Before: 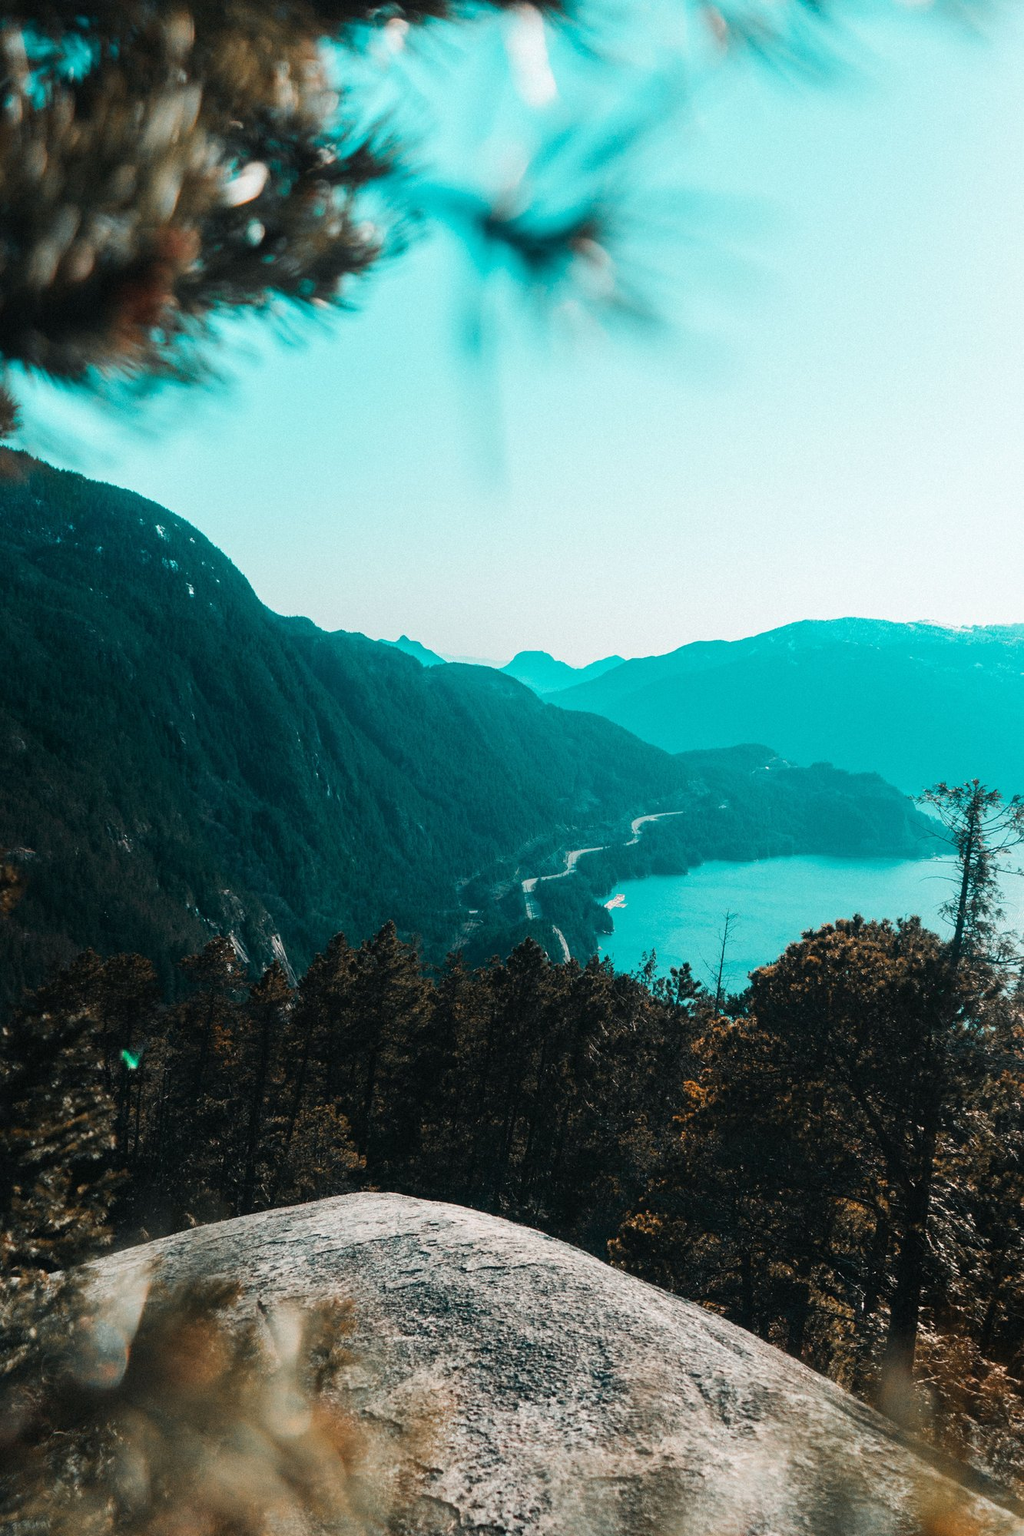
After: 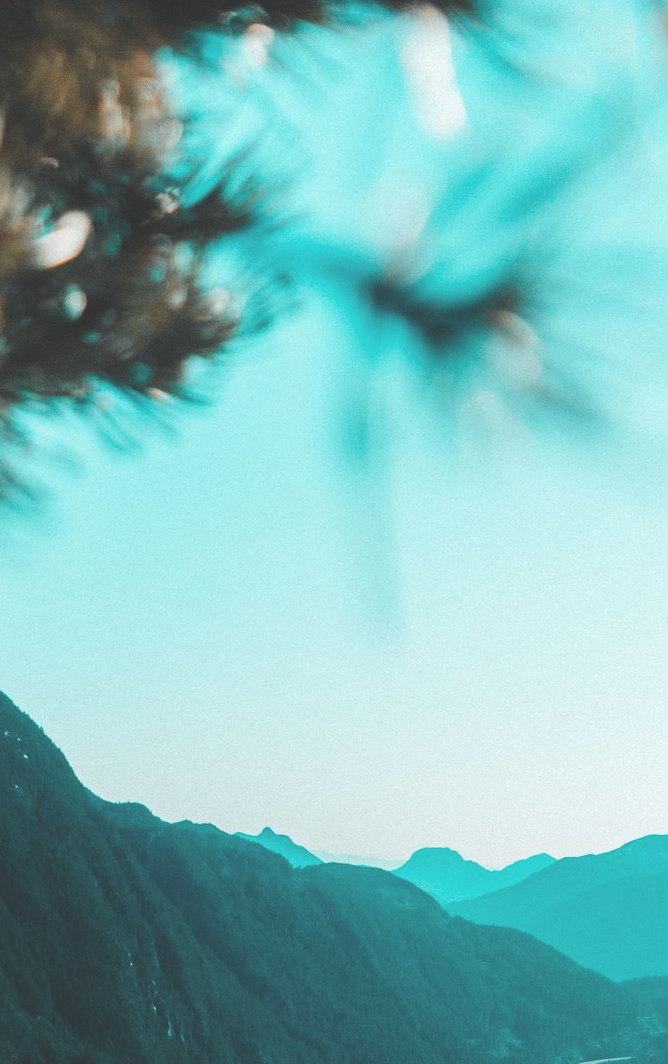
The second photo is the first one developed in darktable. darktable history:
crop: left 19.384%, right 30.469%, bottom 46.261%
exposure: black level correction -0.028, compensate highlight preservation false
